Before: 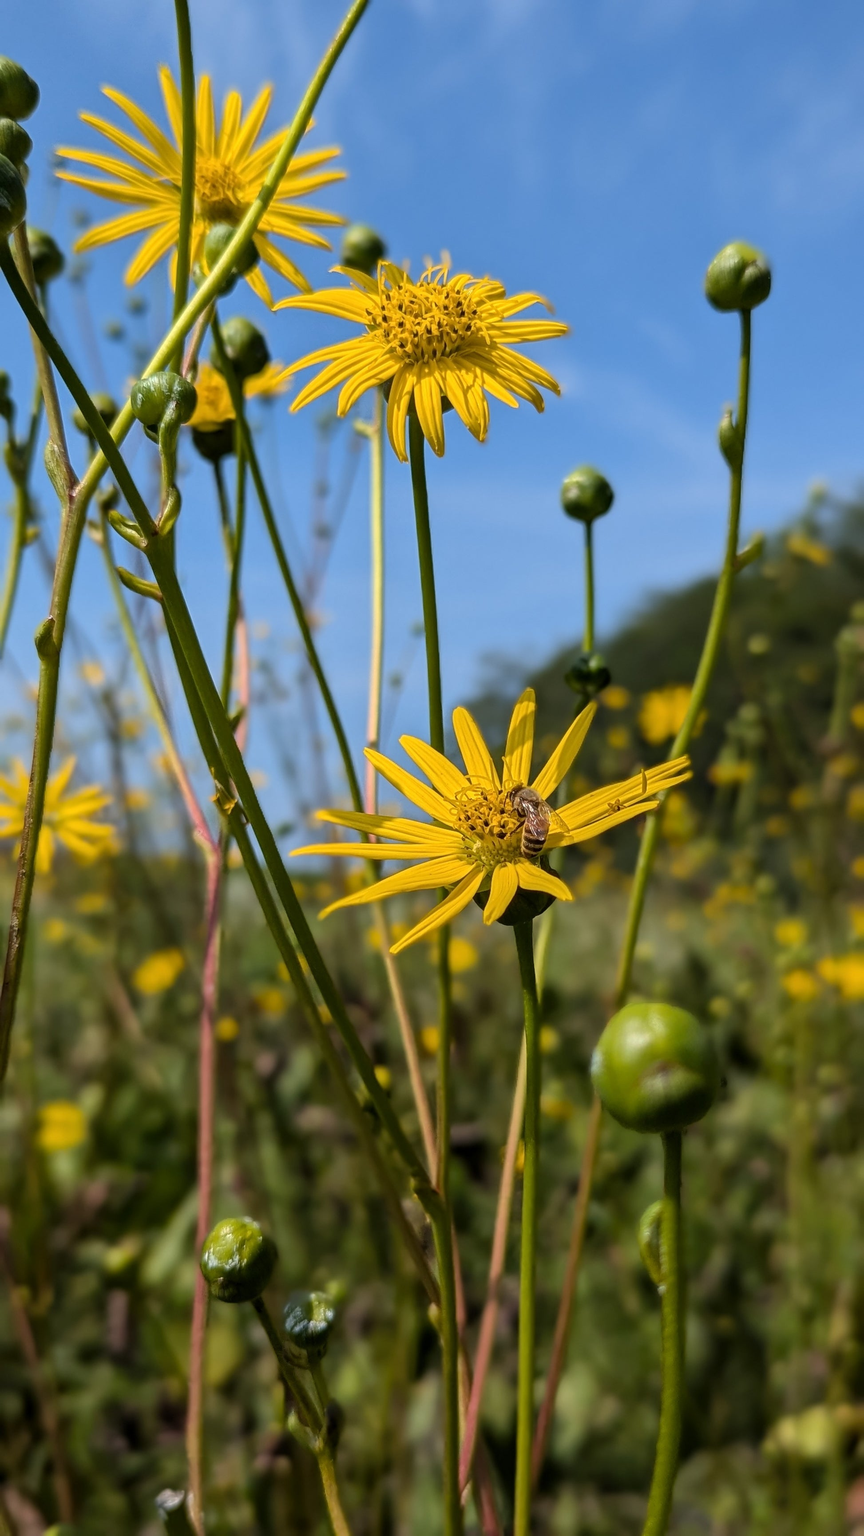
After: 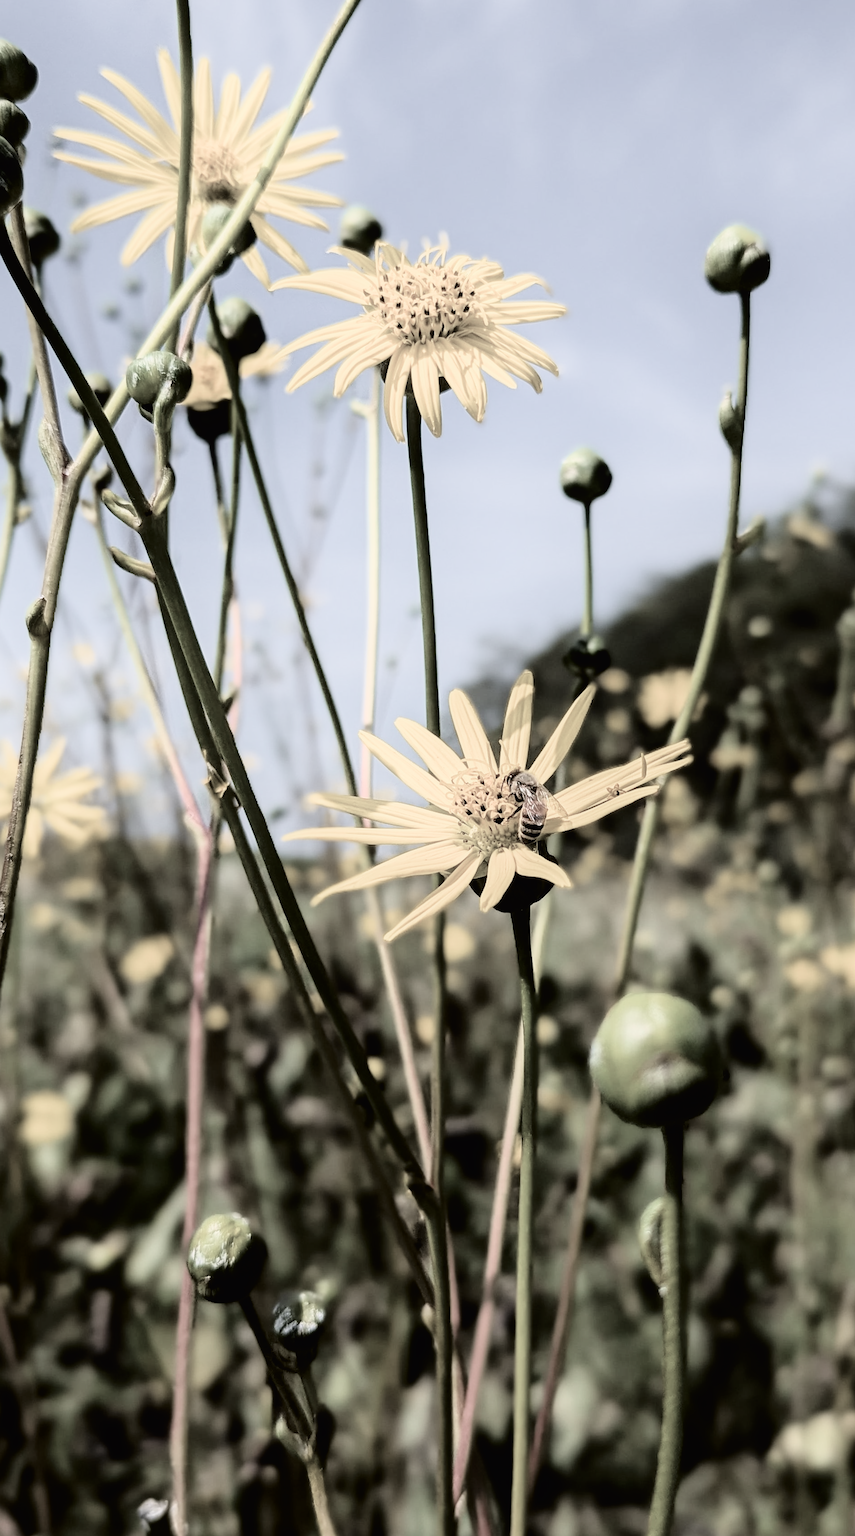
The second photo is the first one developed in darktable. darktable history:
filmic rgb: black relative exposure -7.75 EV, white relative exposure 4.4 EV, threshold 3 EV, hardness 3.76, latitude 50%, contrast 1.1, color science v5 (2021), contrast in shadows safe, contrast in highlights safe, enable highlight reconstruction true
crop: left 0.434%, top 0.485%, right 0.244%, bottom 0.386%
white balance: red 1.009, blue 1.027
tone curve: curves: ch0 [(0, 0.011) (0.053, 0.026) (0.174, 0.115) (0.398, 0.444) (0.673, 0.775) (0.829, 0.906) (0.991, 0.981)]; ch1 [(0, 0) (0.264, 0.22) (0.407, 0.373) (0.463, 0.457) (0.492, 0.501) (0.512, 0.513) (0.54, 0.543) (0.585, 0.617) (0.659, 0.686) (0.78, 0.8) (1, 1)]; ch2 [(0, 0) (0.438, 0.449) (0.473, 0.469) (0.503, 0.5) (0.523, 0.534) (0.562, 0.591) (0.612, 0.627) (0.701, 0.707) (1, 1)], color space Lab, independent channels, preserve colors none
color correction: saturation 0.3
shadows and highlights: shadows -24.28, highlights 49.77, soften with gaussian
exposure: black level correction 0.001, exposure 0.5 EV, compensate exposure bias true, compensate highlight preservation false
rotate and perspective: rotation 0.226°, lens shift (vertical) -0.042, crop left 0.023, crop right 0.982, crop top 0.006, crop bottom 0.994
